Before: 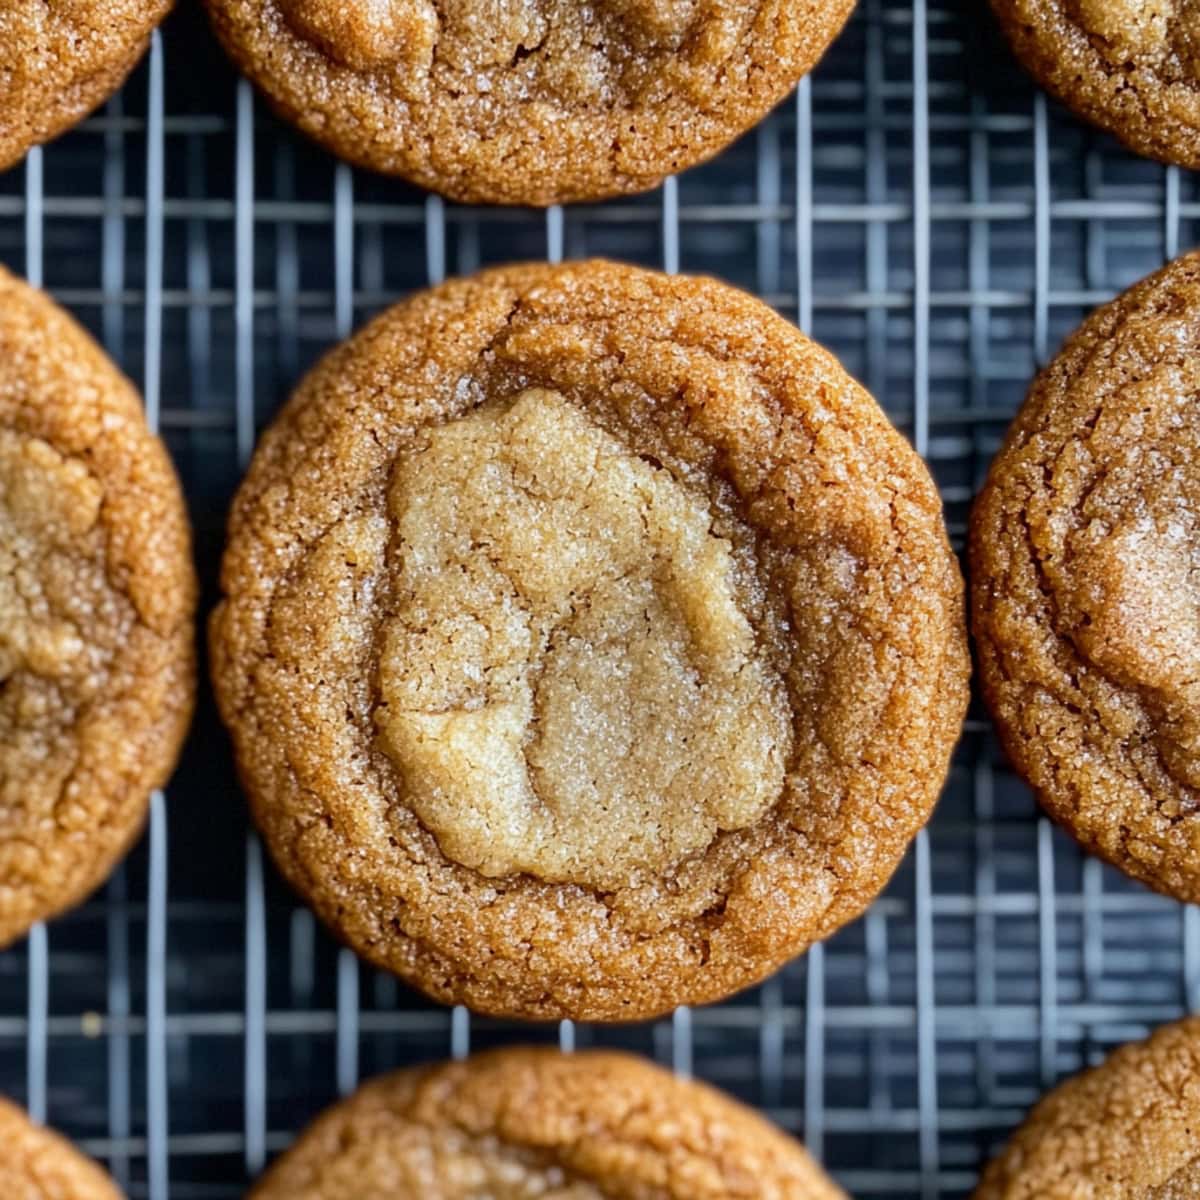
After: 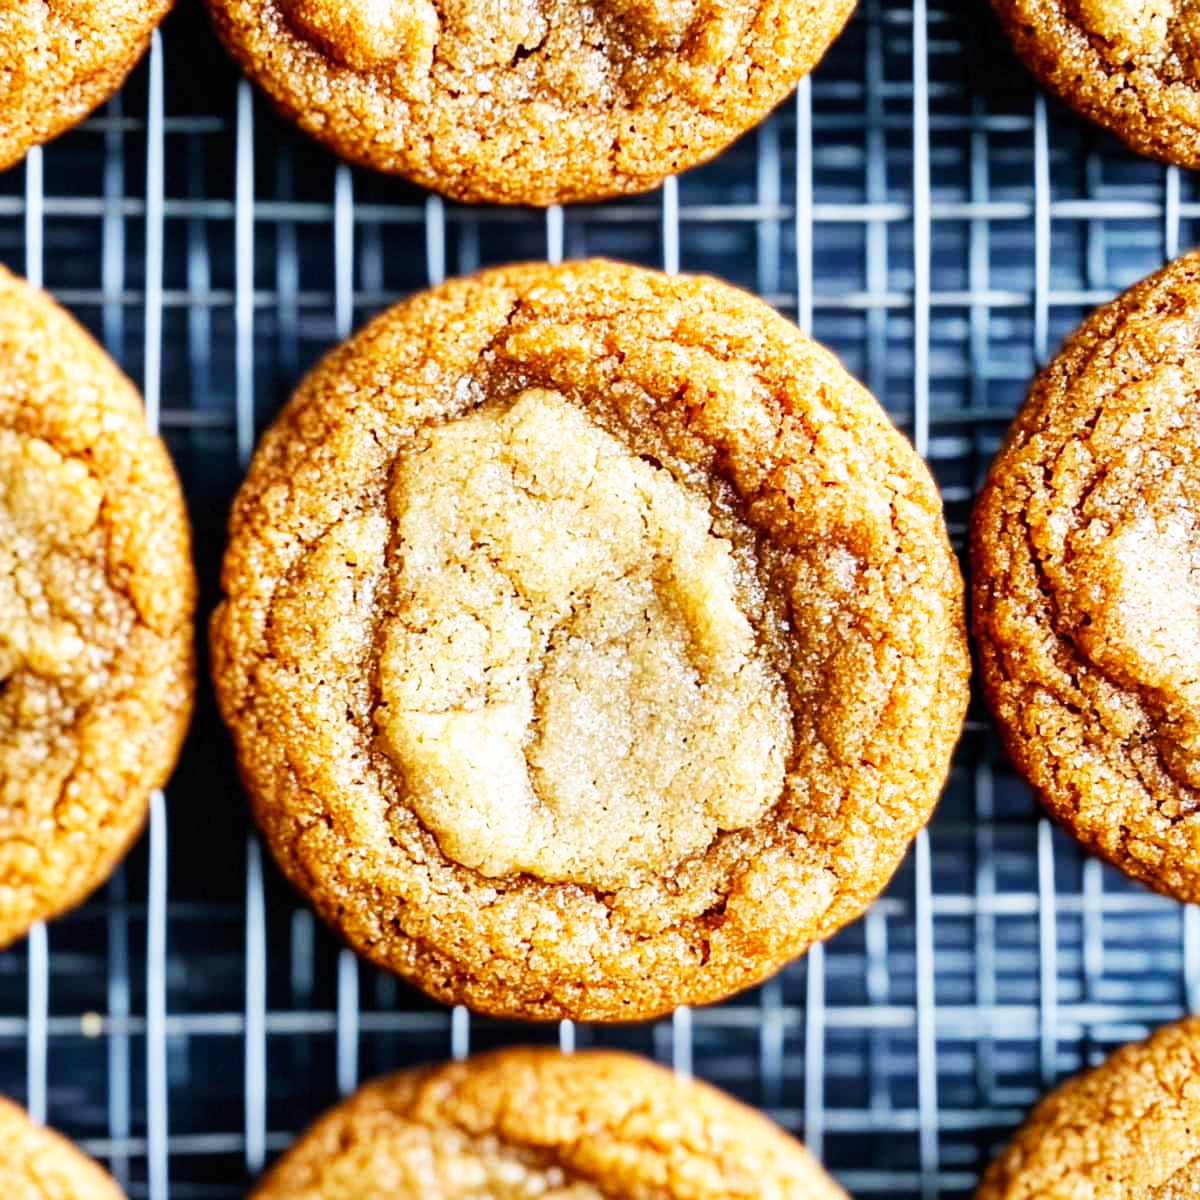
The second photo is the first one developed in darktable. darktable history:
shadows and highlights: shadows 25, highlights -25
base curve: curves: ch0 [(0, 0) (0.007, 0.004) (0.027, 0.03) (0.046, 0.07) (0.207, 0.54) (0.442, 0.872) (0.673, 0.972) (1, 1)], preserve colors none
